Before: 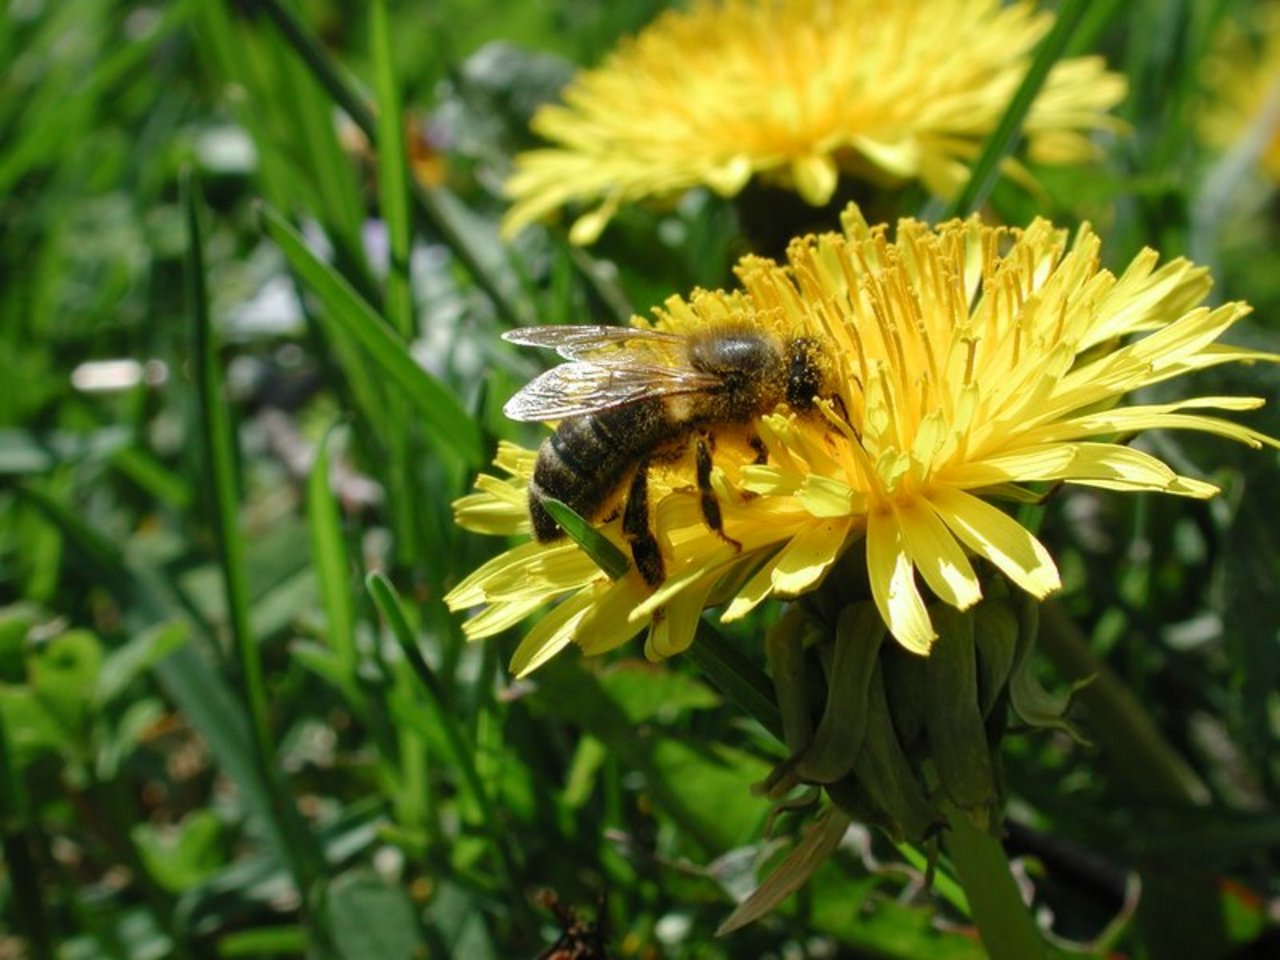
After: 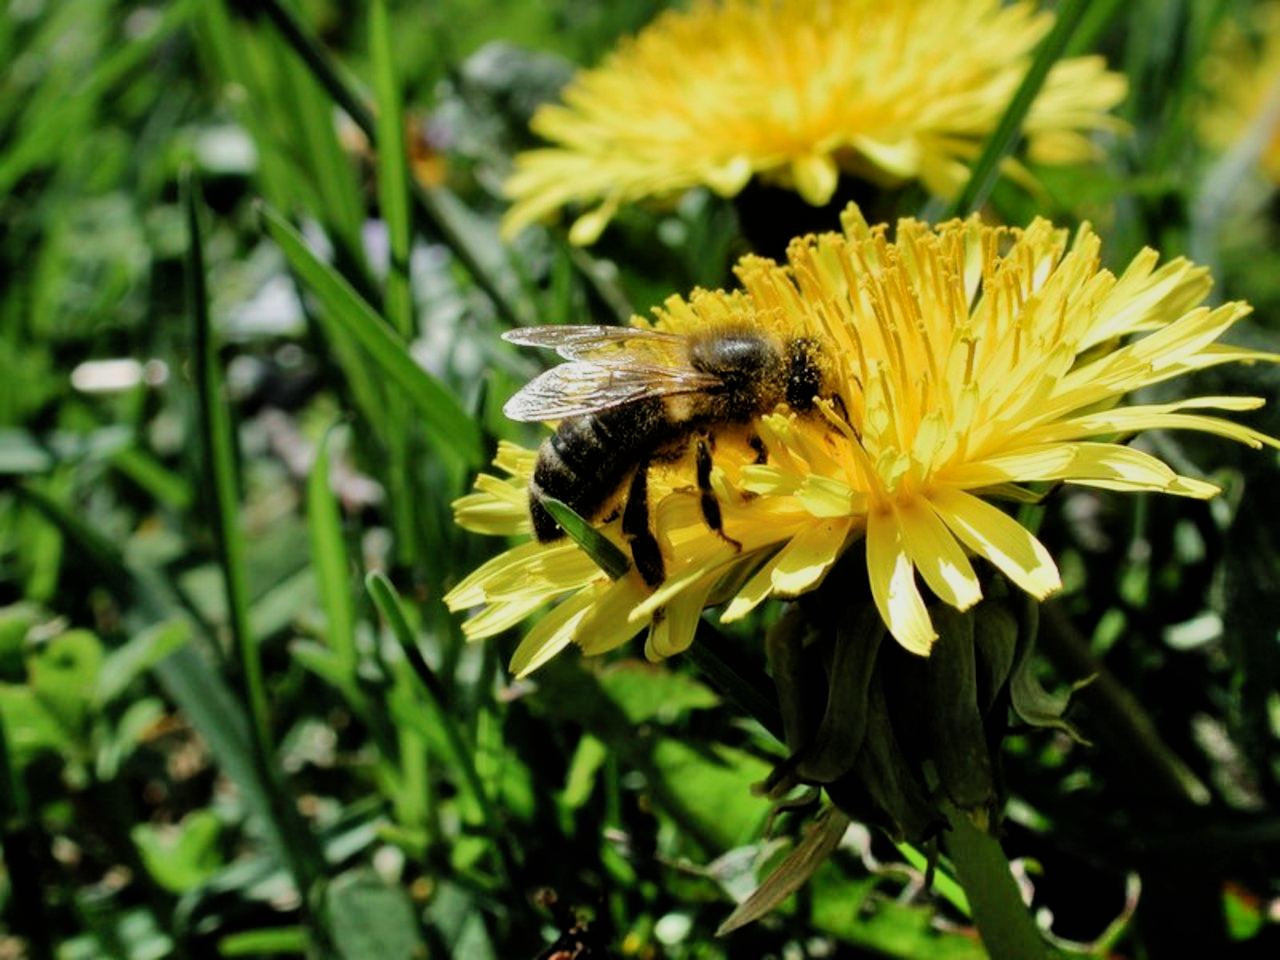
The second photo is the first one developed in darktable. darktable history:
filmic rgb: black relative exposure -5.07 EV, white relative exposure 3.56 EV, hardness 3.19, contrast 1.19, highlights saturation mix -49.7%
shadows and highlights: soften with gaussian
exposure: compensate highlight preservation false
